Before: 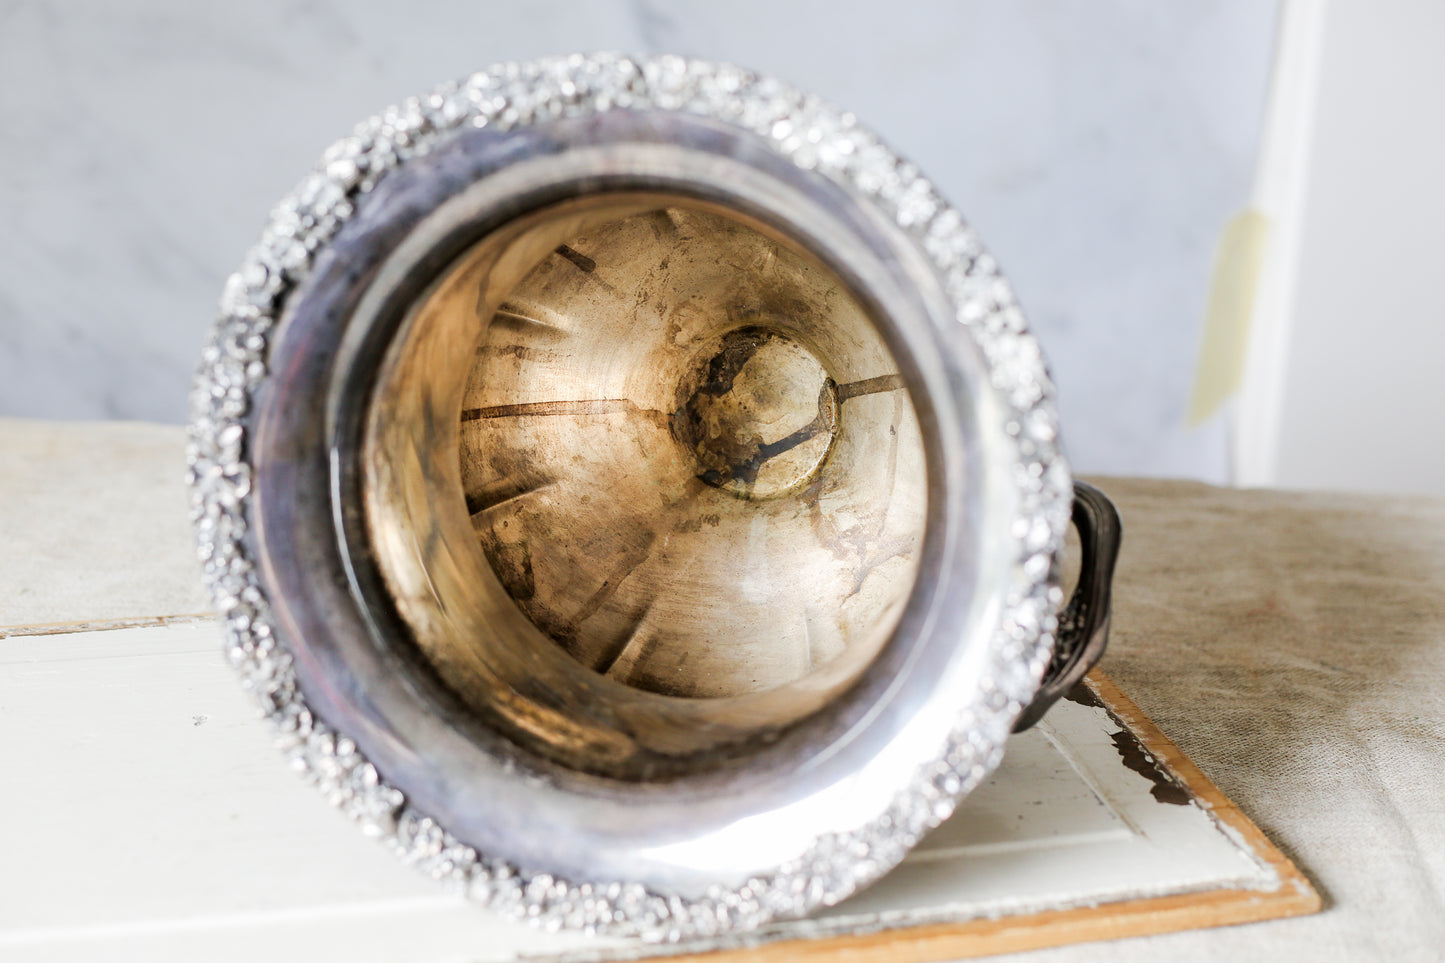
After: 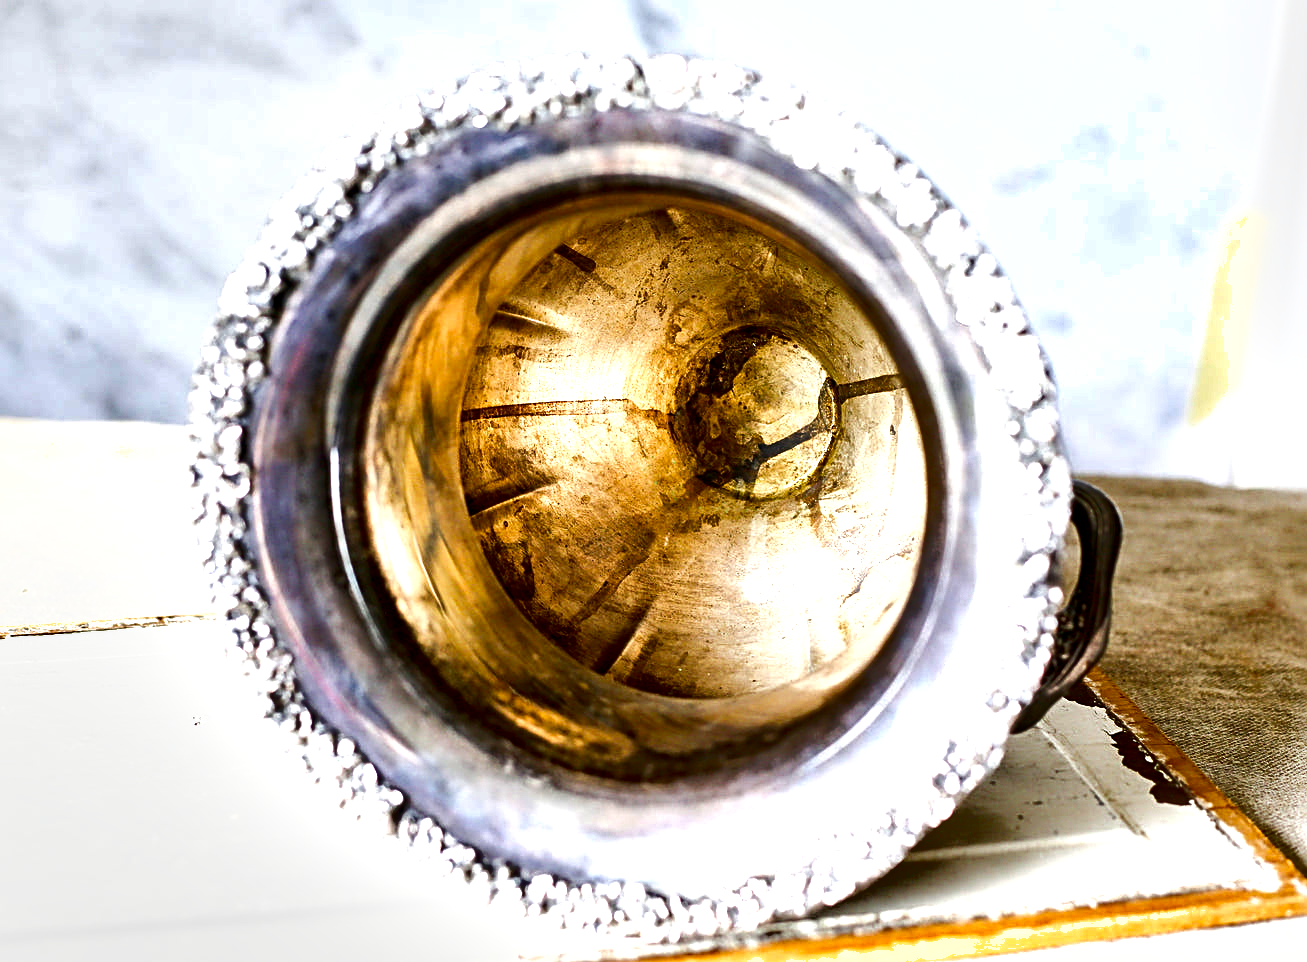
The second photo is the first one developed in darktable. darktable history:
crop: right 9.509%, bottom 0.031%
exposure: black level correction 0, exposure 0.7 EV, compensate exposure bias true, compensate highlight preservation false
shadows and highlights: soften with gaussian
contrast brightness saturation: contrast 0.13, brightness -0.24, saturation 0.14
color balance rgb: linear chroma grading › global chroma 8.33%, perceptual saturation grading › global saturation 18.52%, global vibrance 7.87%
sharpen: radius 2.767
local contrast: mode bilateral grid, contrast 20, coarseness 50, detail 161%, midtone range 0.2
